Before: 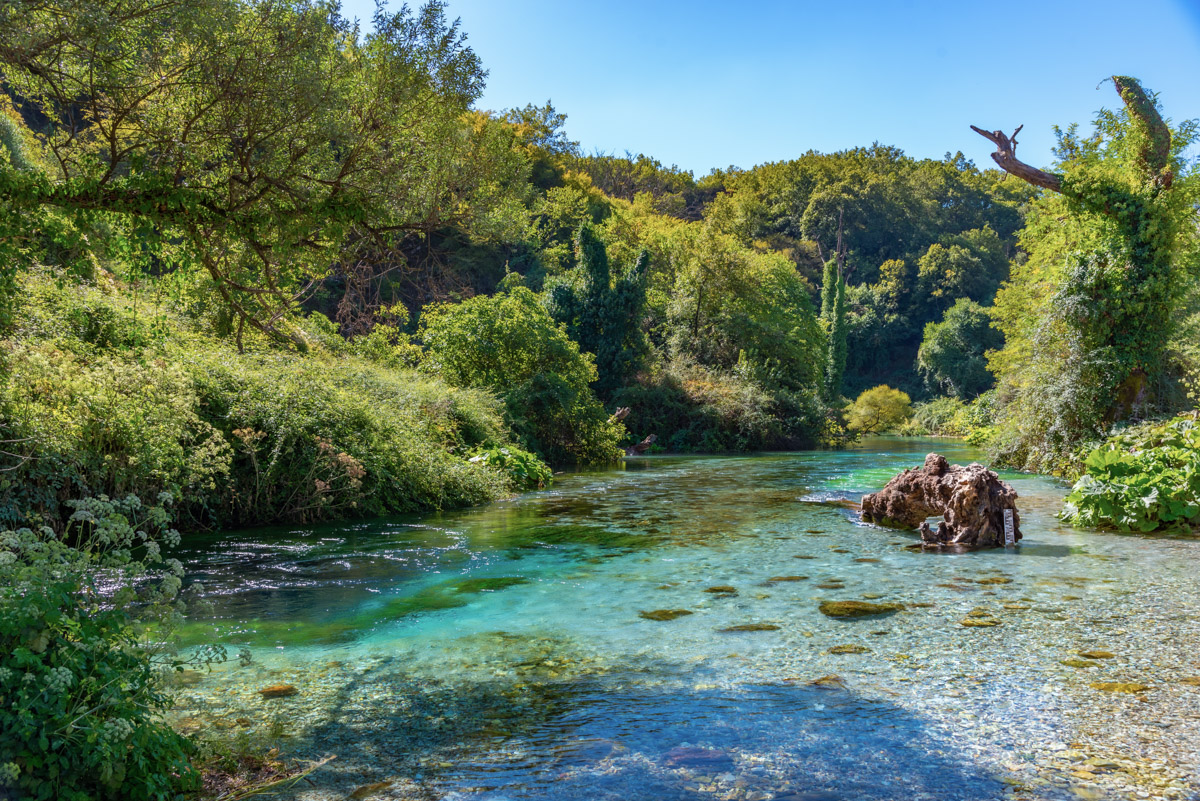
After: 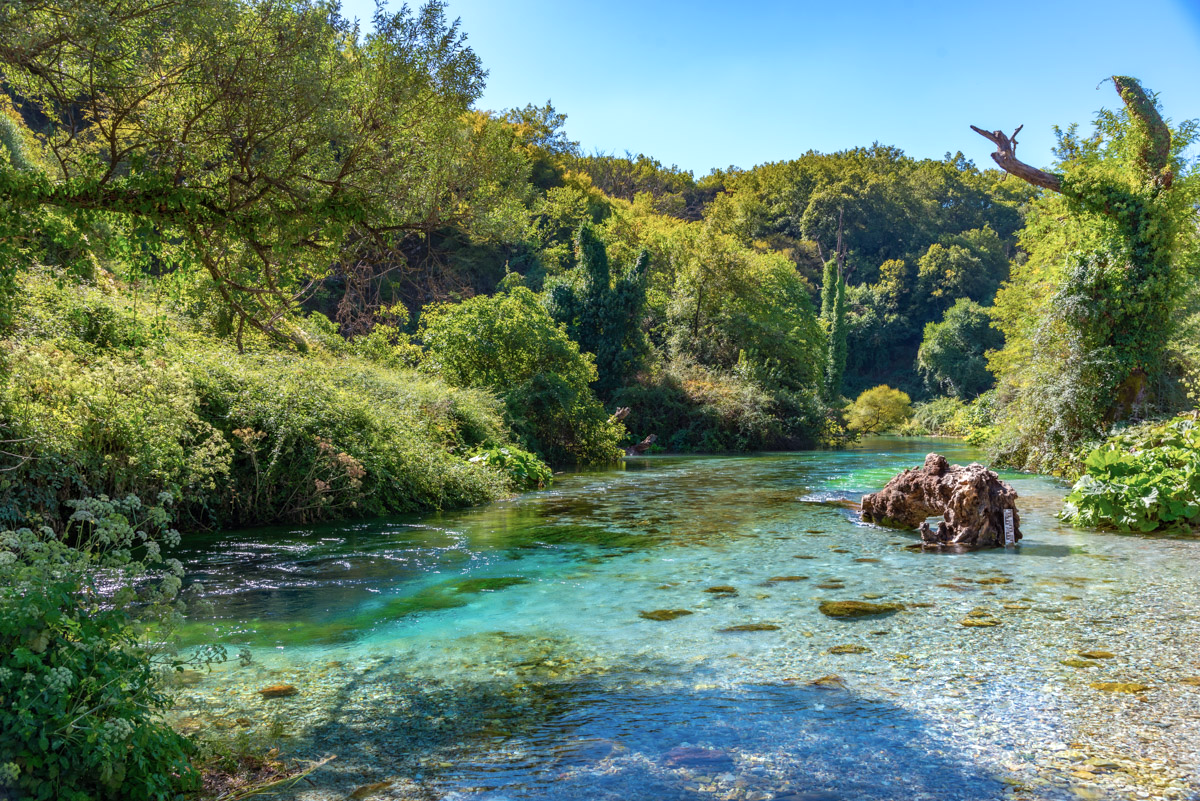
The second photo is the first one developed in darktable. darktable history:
exposure: exposure 0.178 EV, compensate highlight preservation false
